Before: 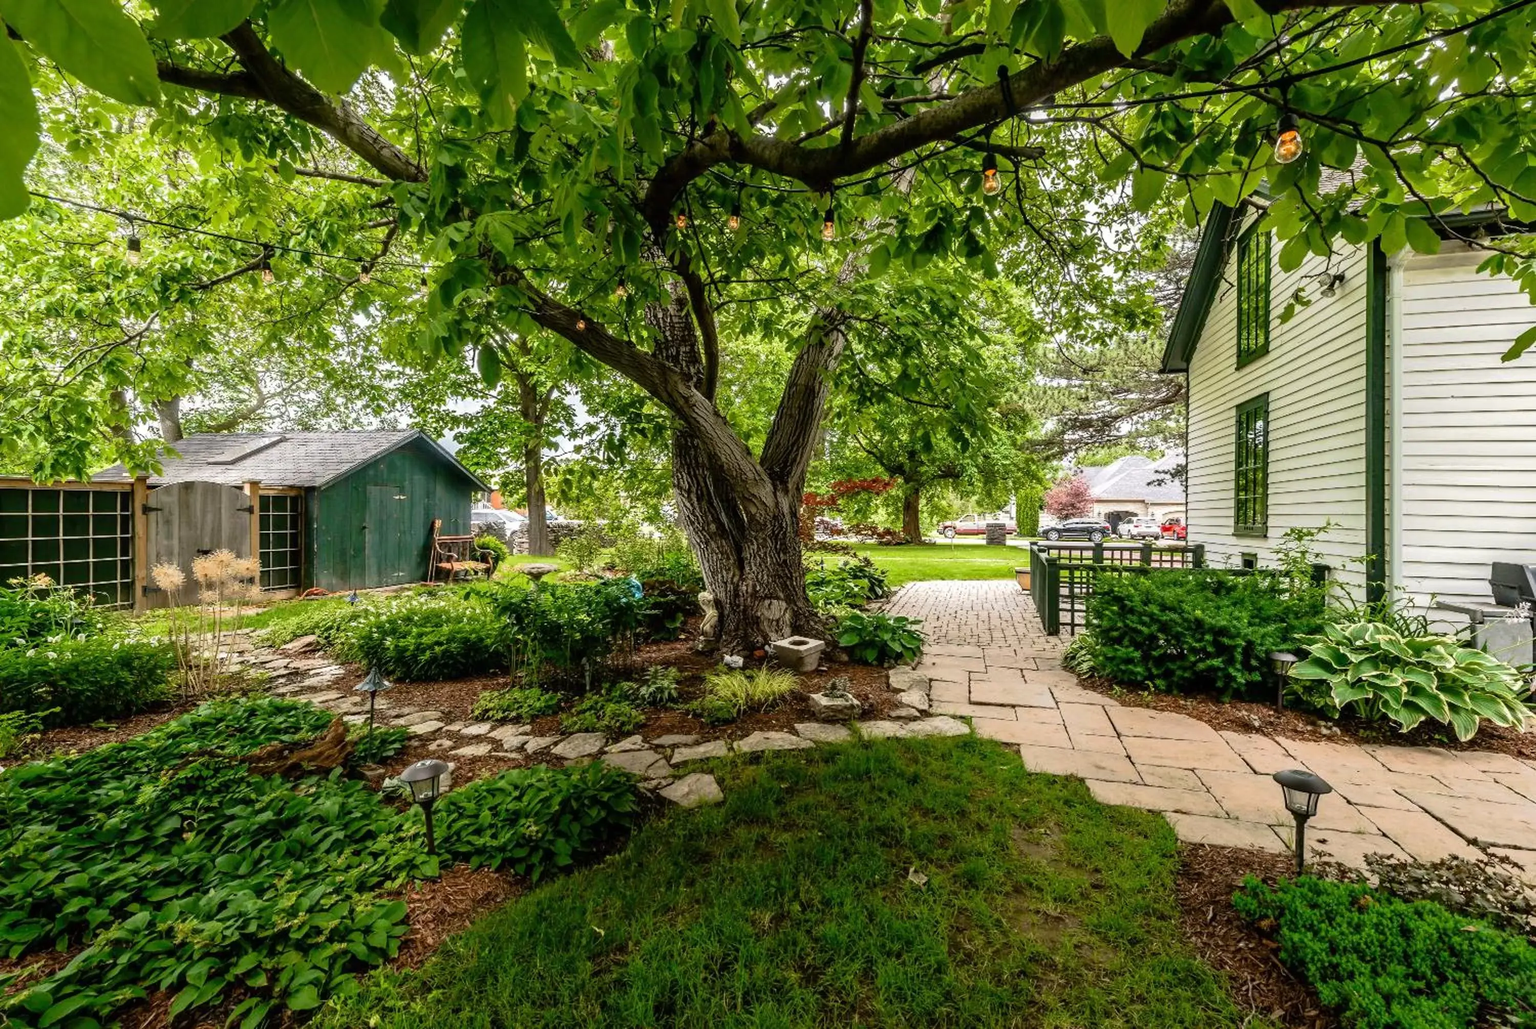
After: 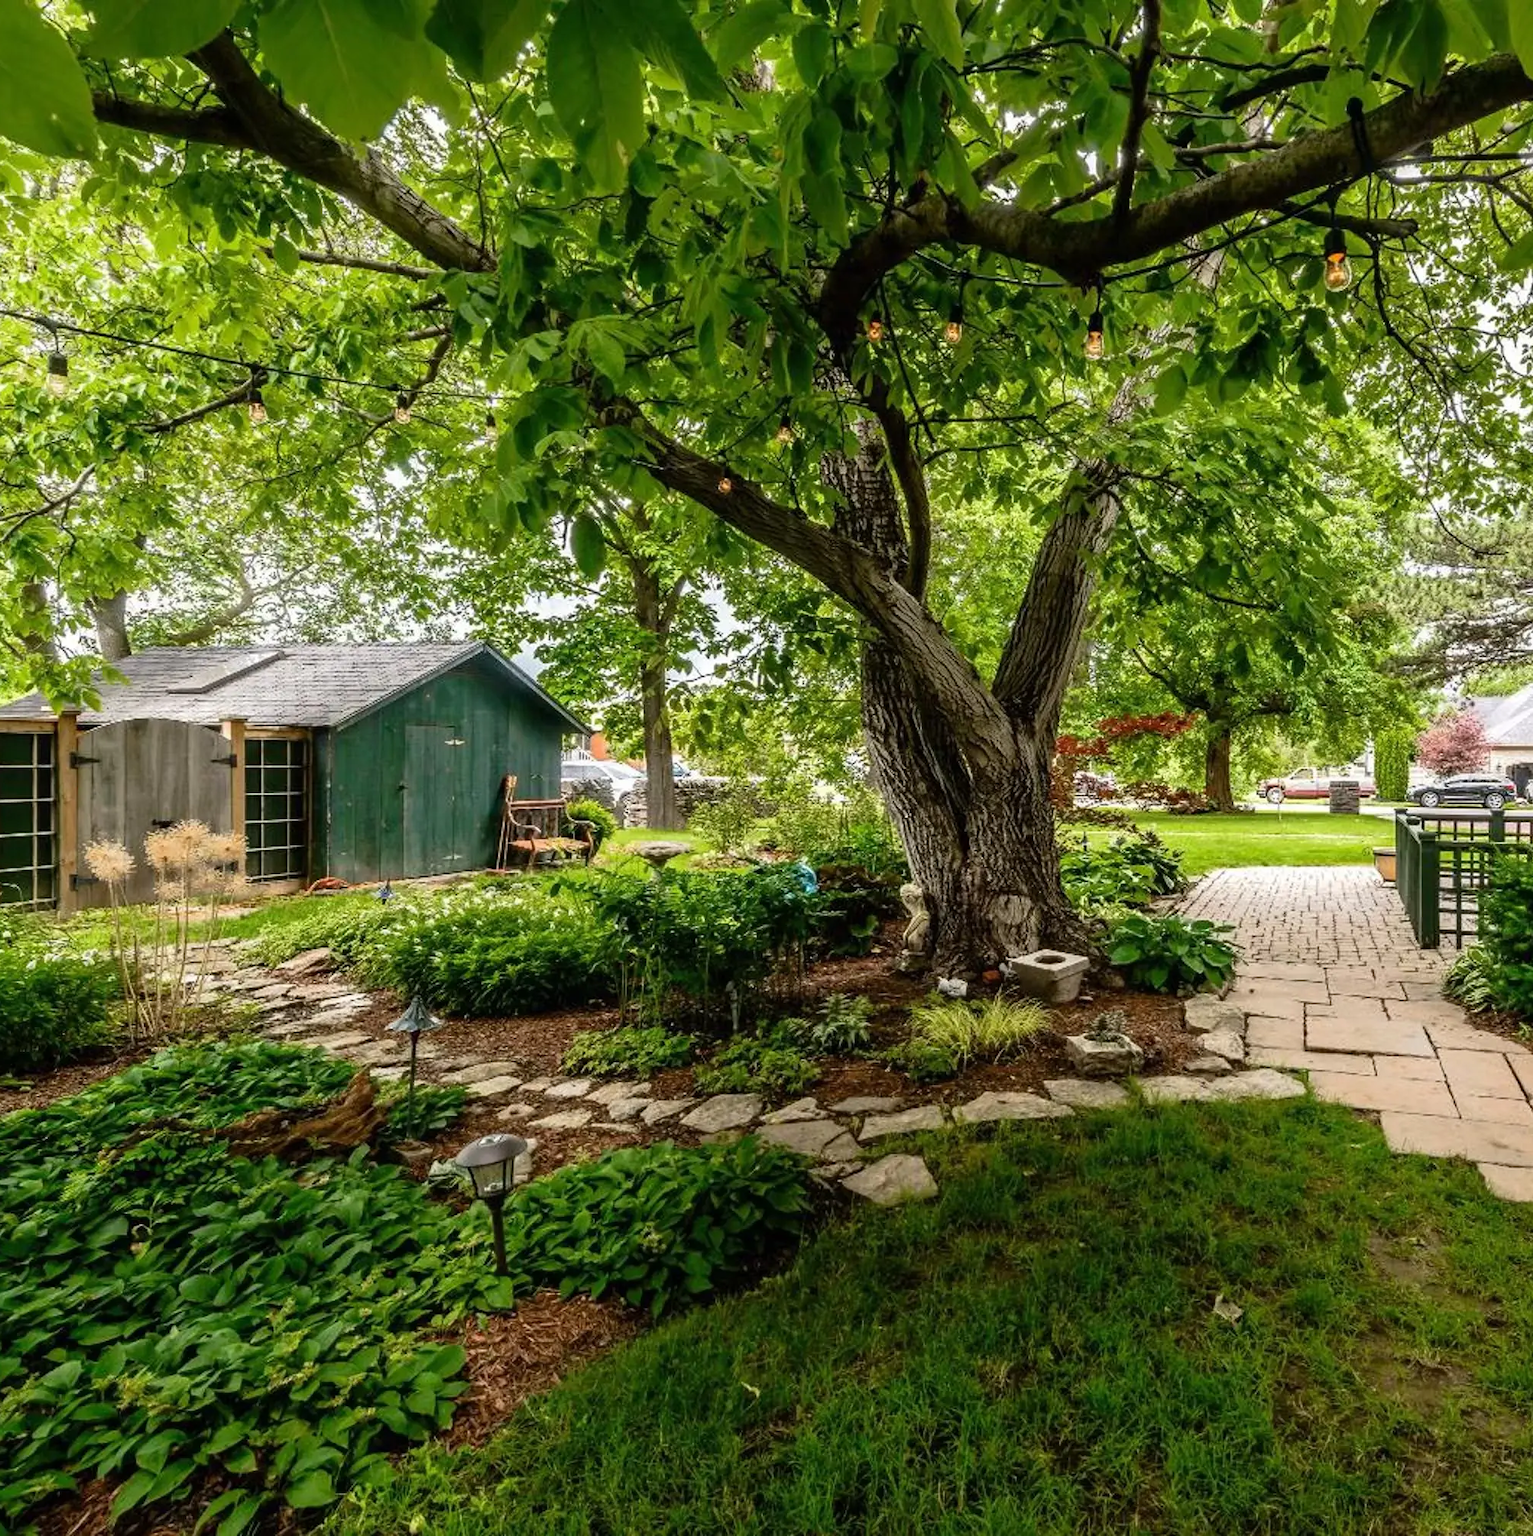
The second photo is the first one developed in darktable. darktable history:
crop and rotate: left 6.201%, right 26.879%
